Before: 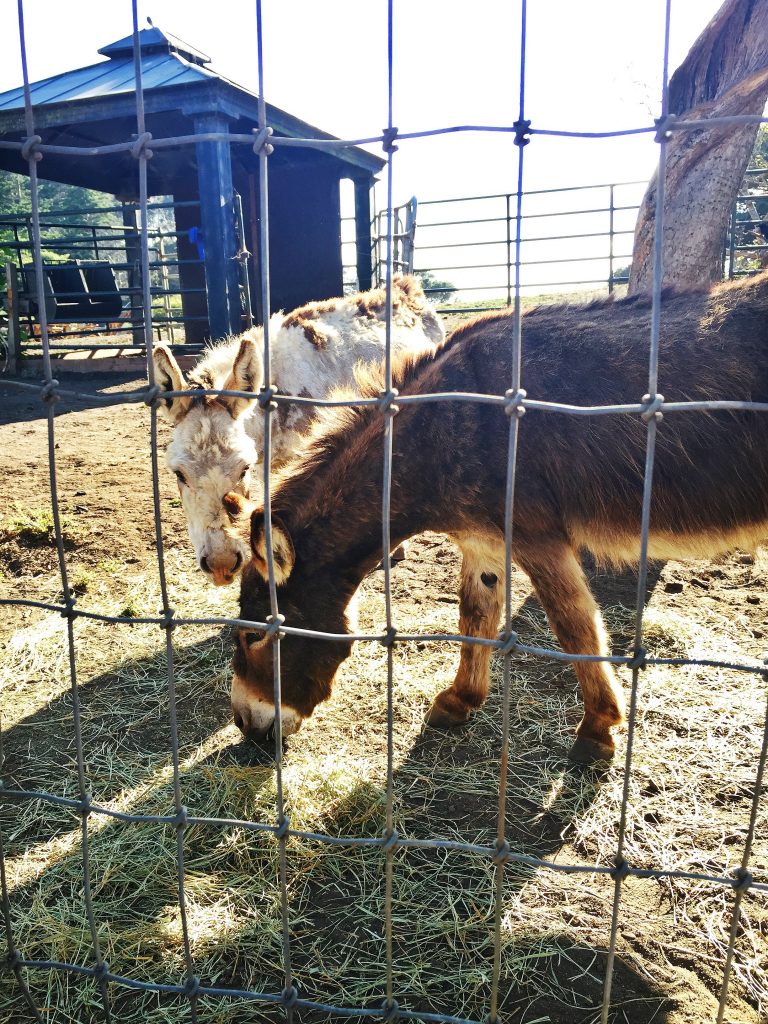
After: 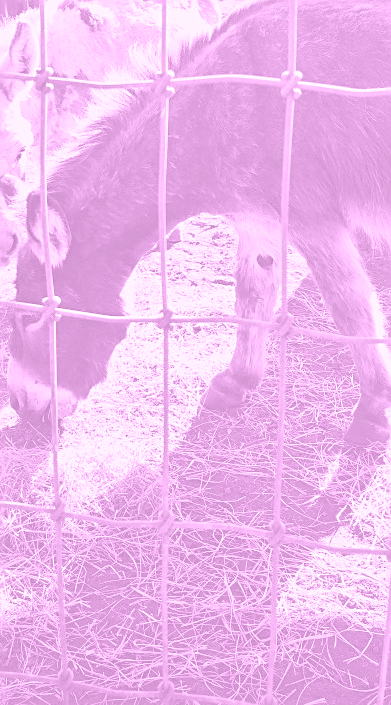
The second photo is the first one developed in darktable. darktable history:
haze removal: compatibility mode true, adaptive false
sharpen: on, module defaults
exposure: black level correction 0.001, exposure 0.5 EV, compensate exposure bias true, compensate highlight preservation false
crop and rotate: left 29.237%, top 31.152%, right 19.807%
white balance: red 1.029, blue 0.92
colorize: hue 331.2°, saturation 75%, source mix 30.28%, lightness 70.52%, version 1
